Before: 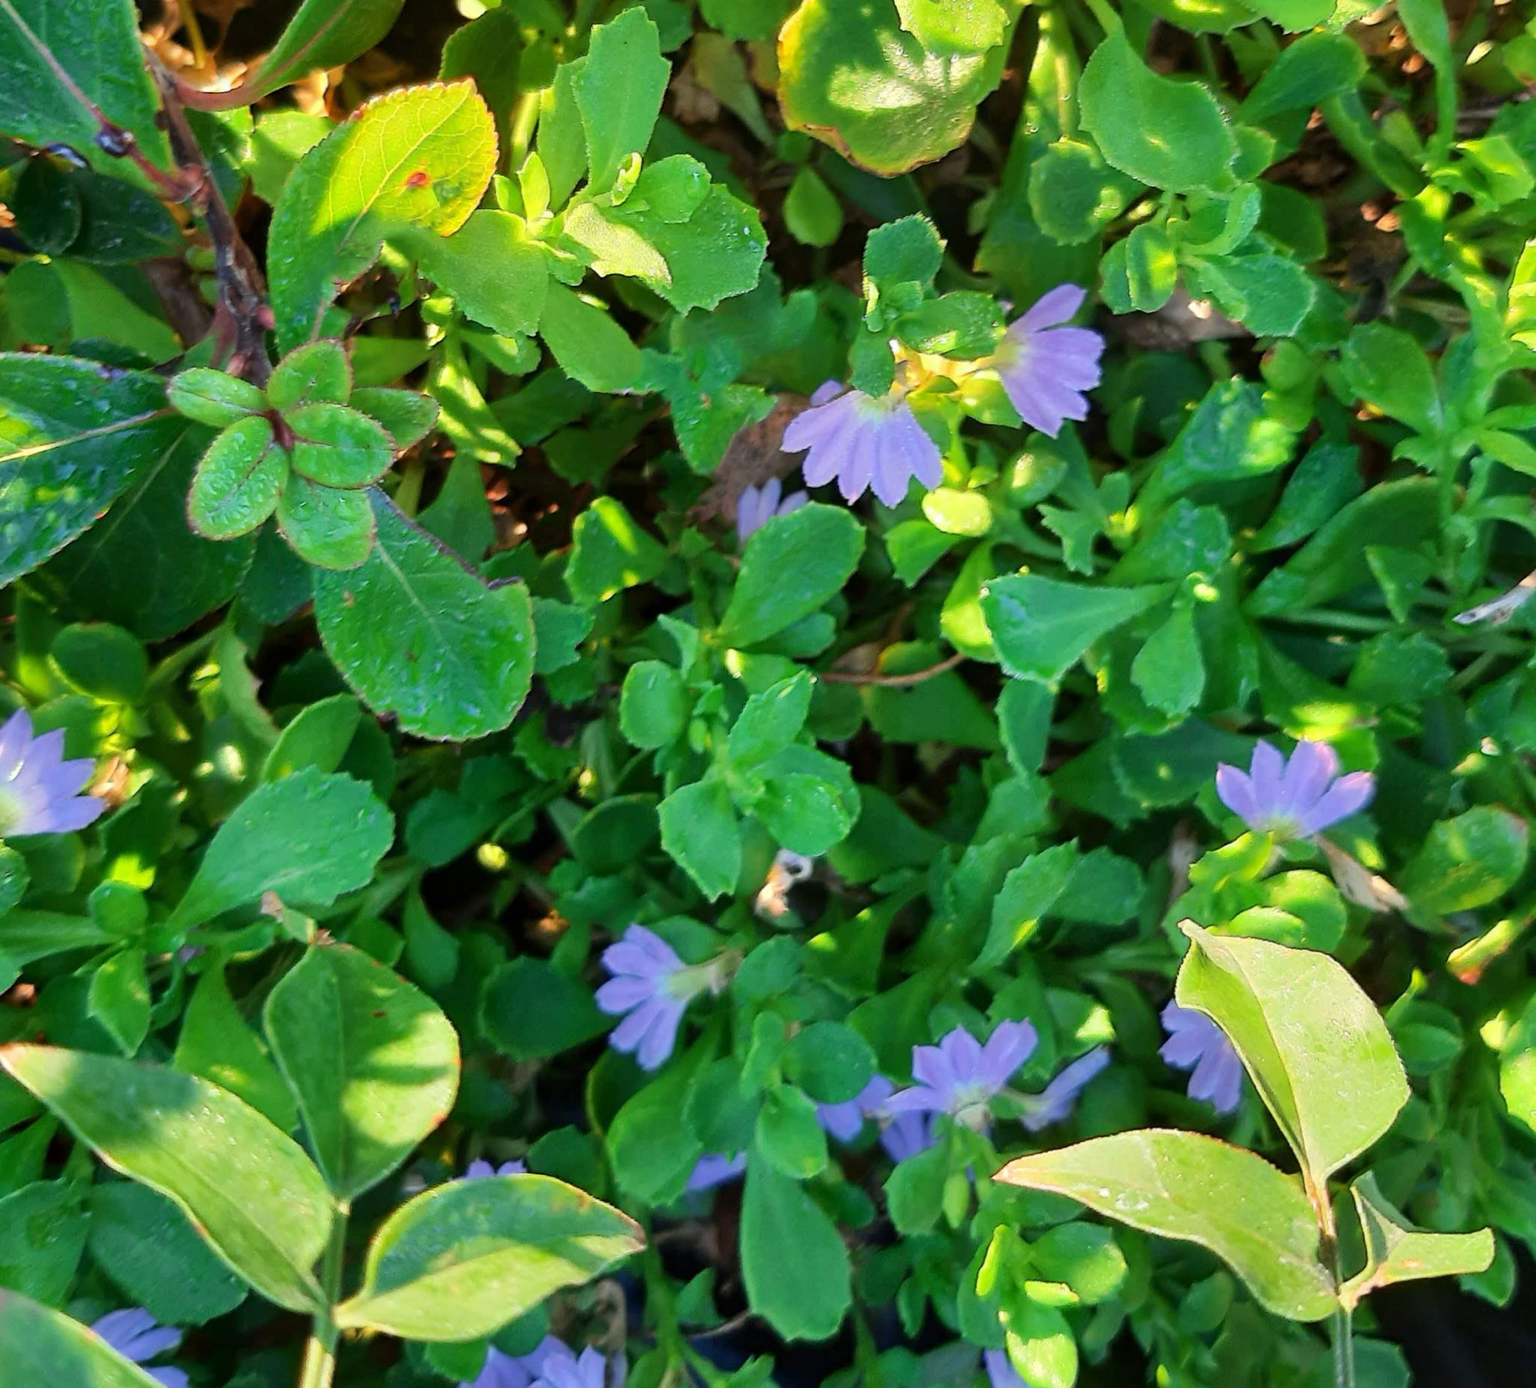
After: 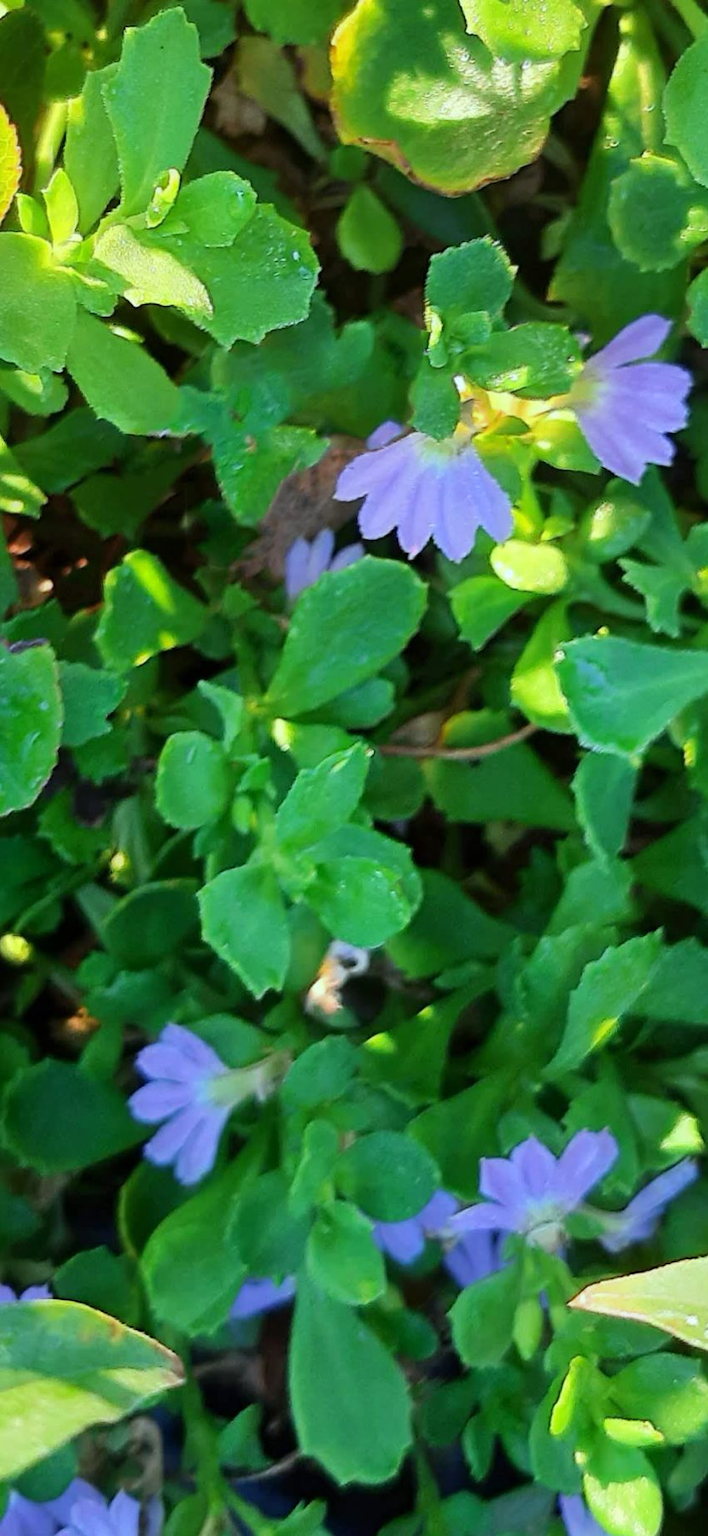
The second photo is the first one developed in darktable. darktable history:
white balance: red 0.925, blue 1.046
crop: left 31.229%, right 27.105%
